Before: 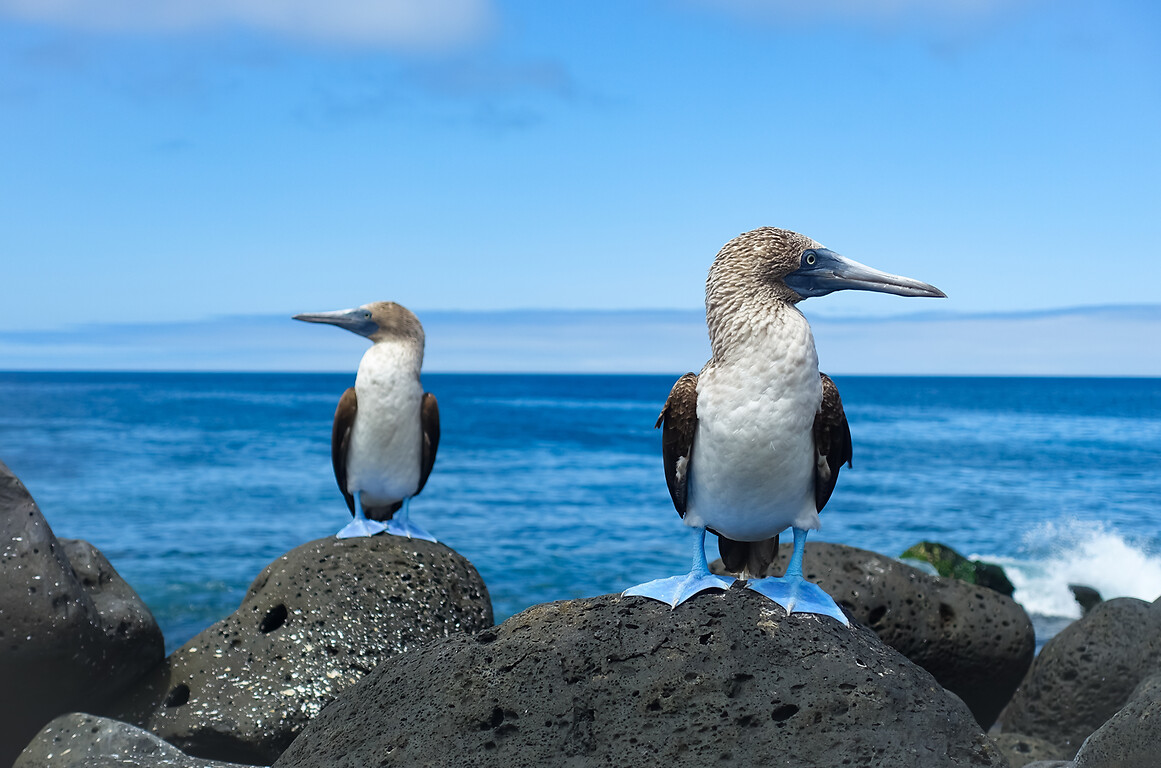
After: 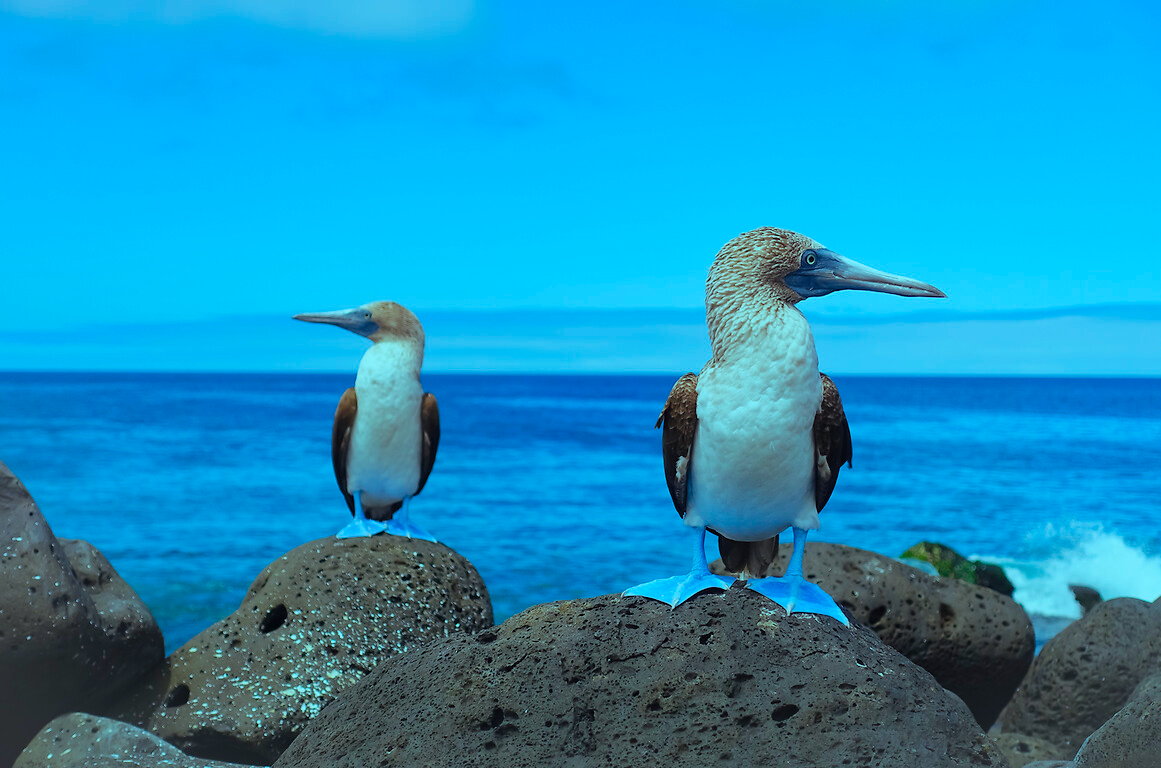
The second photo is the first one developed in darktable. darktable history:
contrast brightness saturation: contrast 0.034, brightness 0.068, saturation 0.135
color balance rgb: highlights gain › luminance -33.208%, highlights gain › chroma 5.617%, highlights gain › hue 214.98°, perceptual saturation grading › global saturation 15.328%, perceptual saturation grading › highlights -19.187%, perceptual saturation grading › shadows 19.749%
